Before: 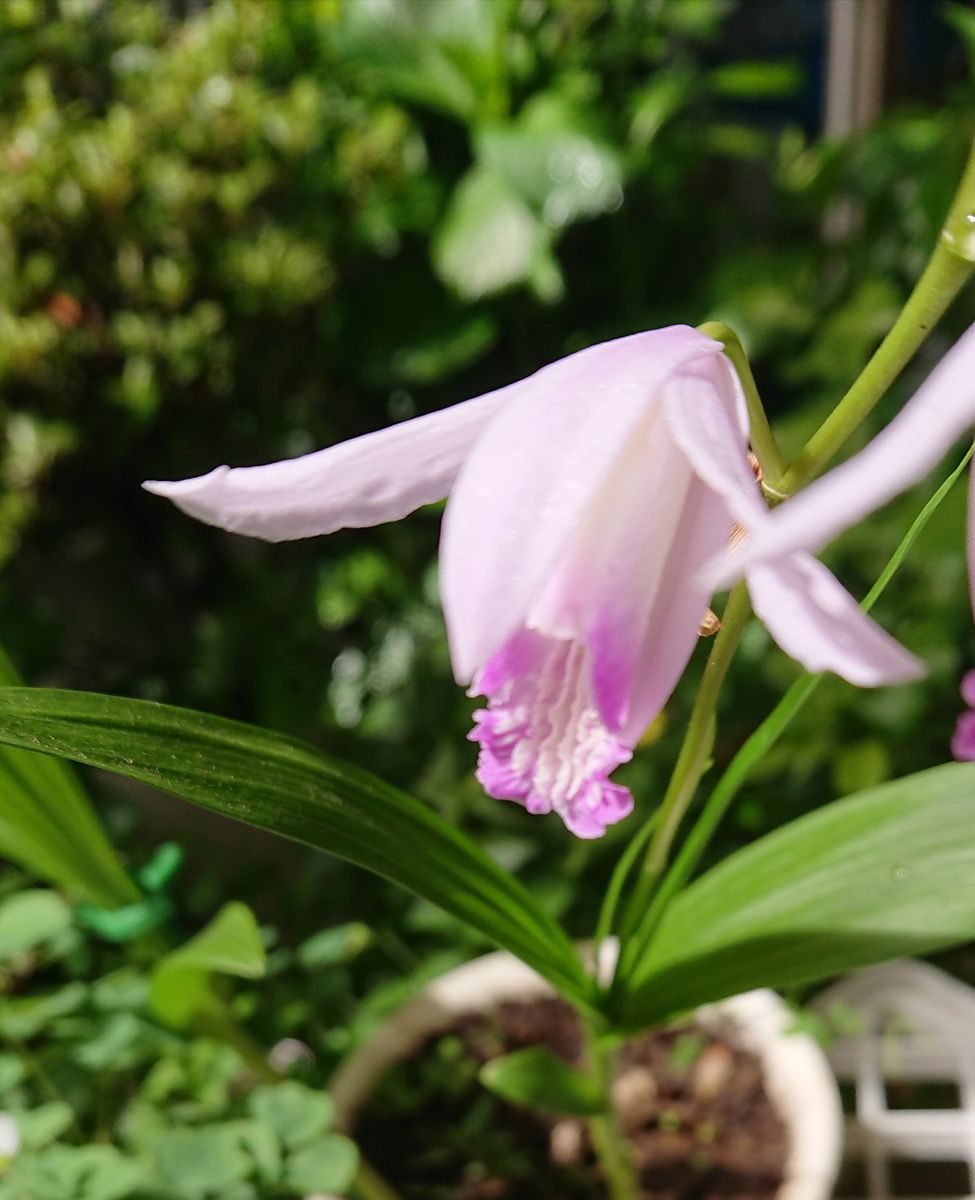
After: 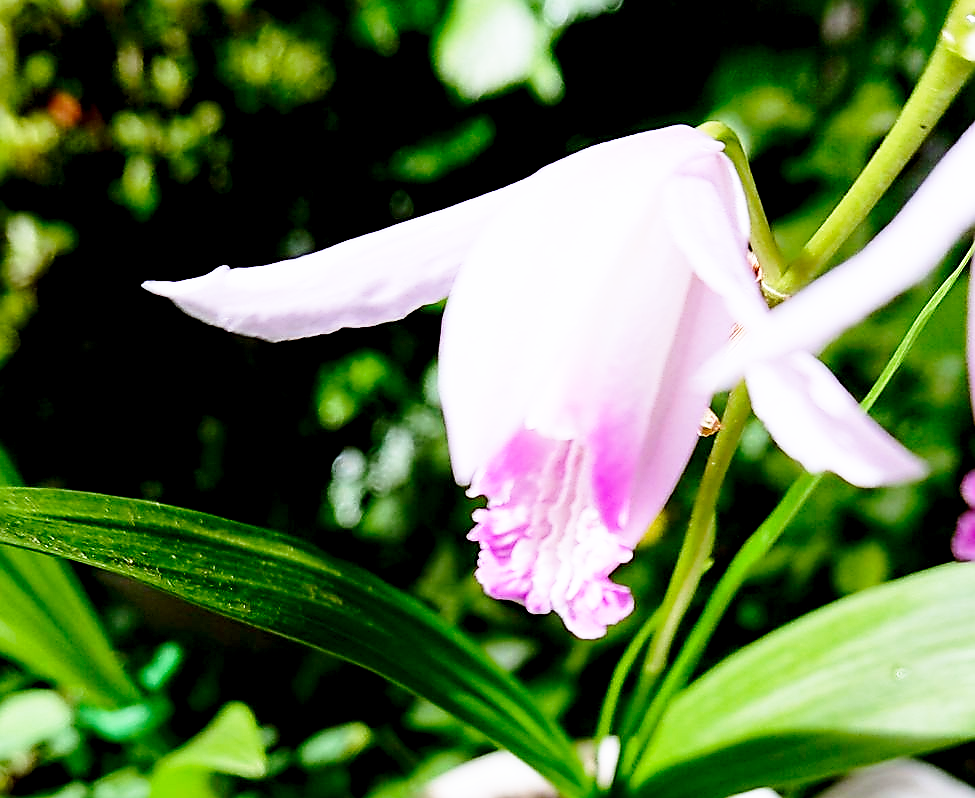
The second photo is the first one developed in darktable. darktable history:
crop: top 16.718%, bottom 16.711%
contrast brightness saturation: saturation -0.048
base curve: curves: ch0 [(0, 0) (0.026, 0.03) (0.109, 0.232) (0.351, 0.748) (0.669, 0.968) (1, 1)], exposure shift 0.571, preserve colors none
exposure: black level correction 0.016, exposure -0.008 EV, compensate highlight preservation false
color calibration: illuminant as shot in camera, x 0.37, y 0.382, temperature 4320.48 K, saturation algorithm version 1 (2020)
sharpen: radius 1.425, amount 1.249, threshold 0.693
